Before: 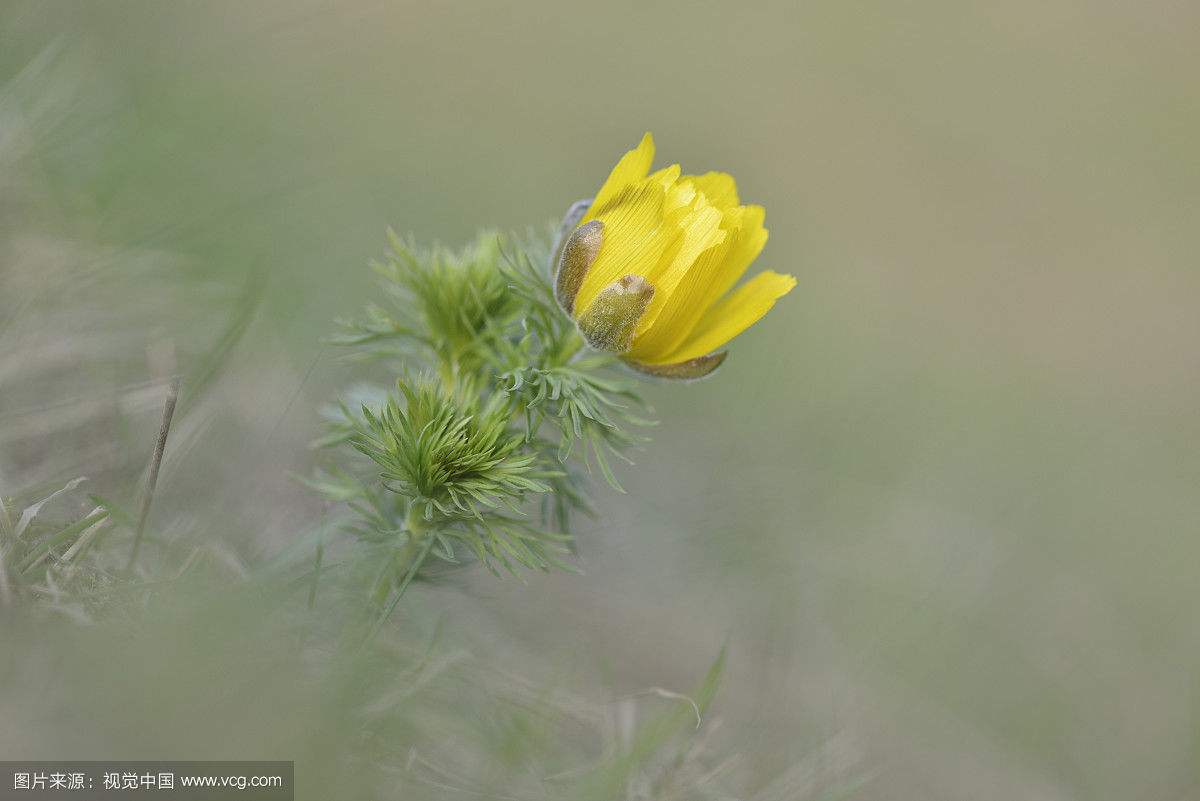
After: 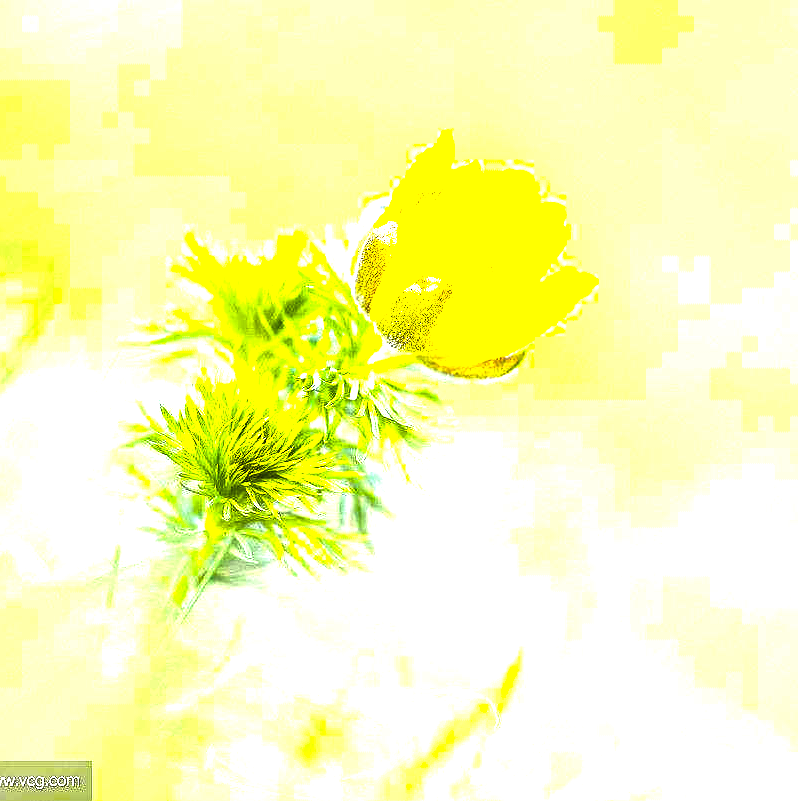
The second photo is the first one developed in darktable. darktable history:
exposure: exposure 1 EV, compensate highlight preservation false
crop: left 16.899%, right 16.556%
color balance rgb: linear chroma grading › shadows -30%, linear chroma grading › global chroma 35%, perceptual saturation grading › global saturation 75%, perceptual saturation grading › shadows -30%, perceptual brilliance grading › highlights 75%, perceptual brilliance grading › shadows -30%, global vibrance 35%
sharpen: radius 0.969, amount 0.604
